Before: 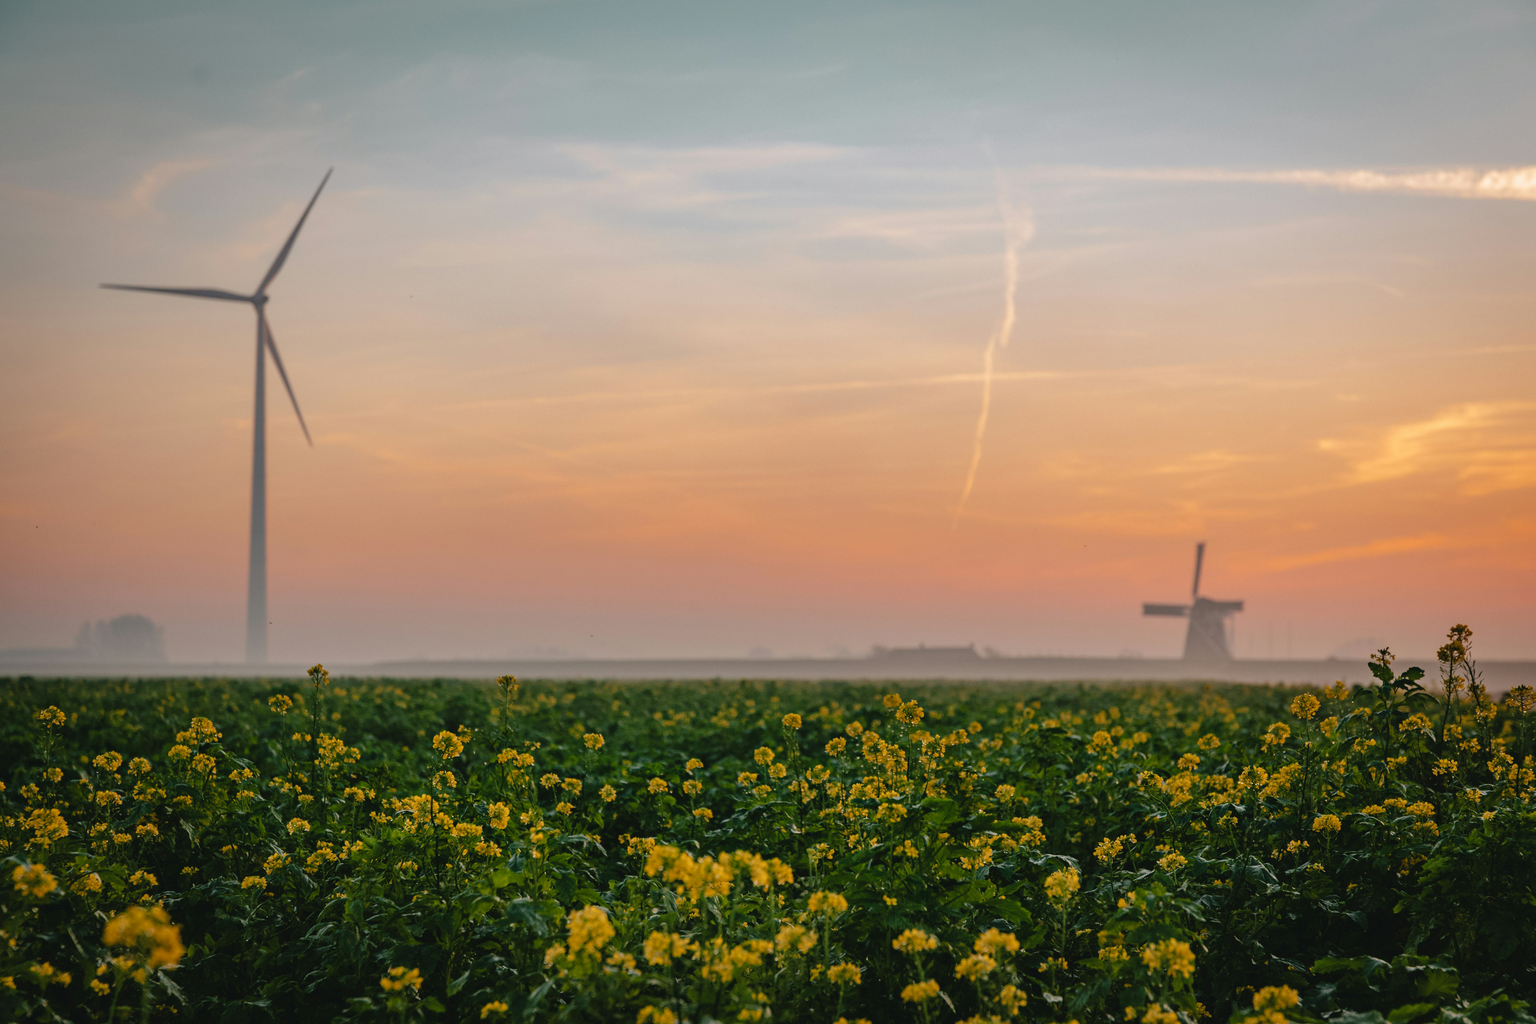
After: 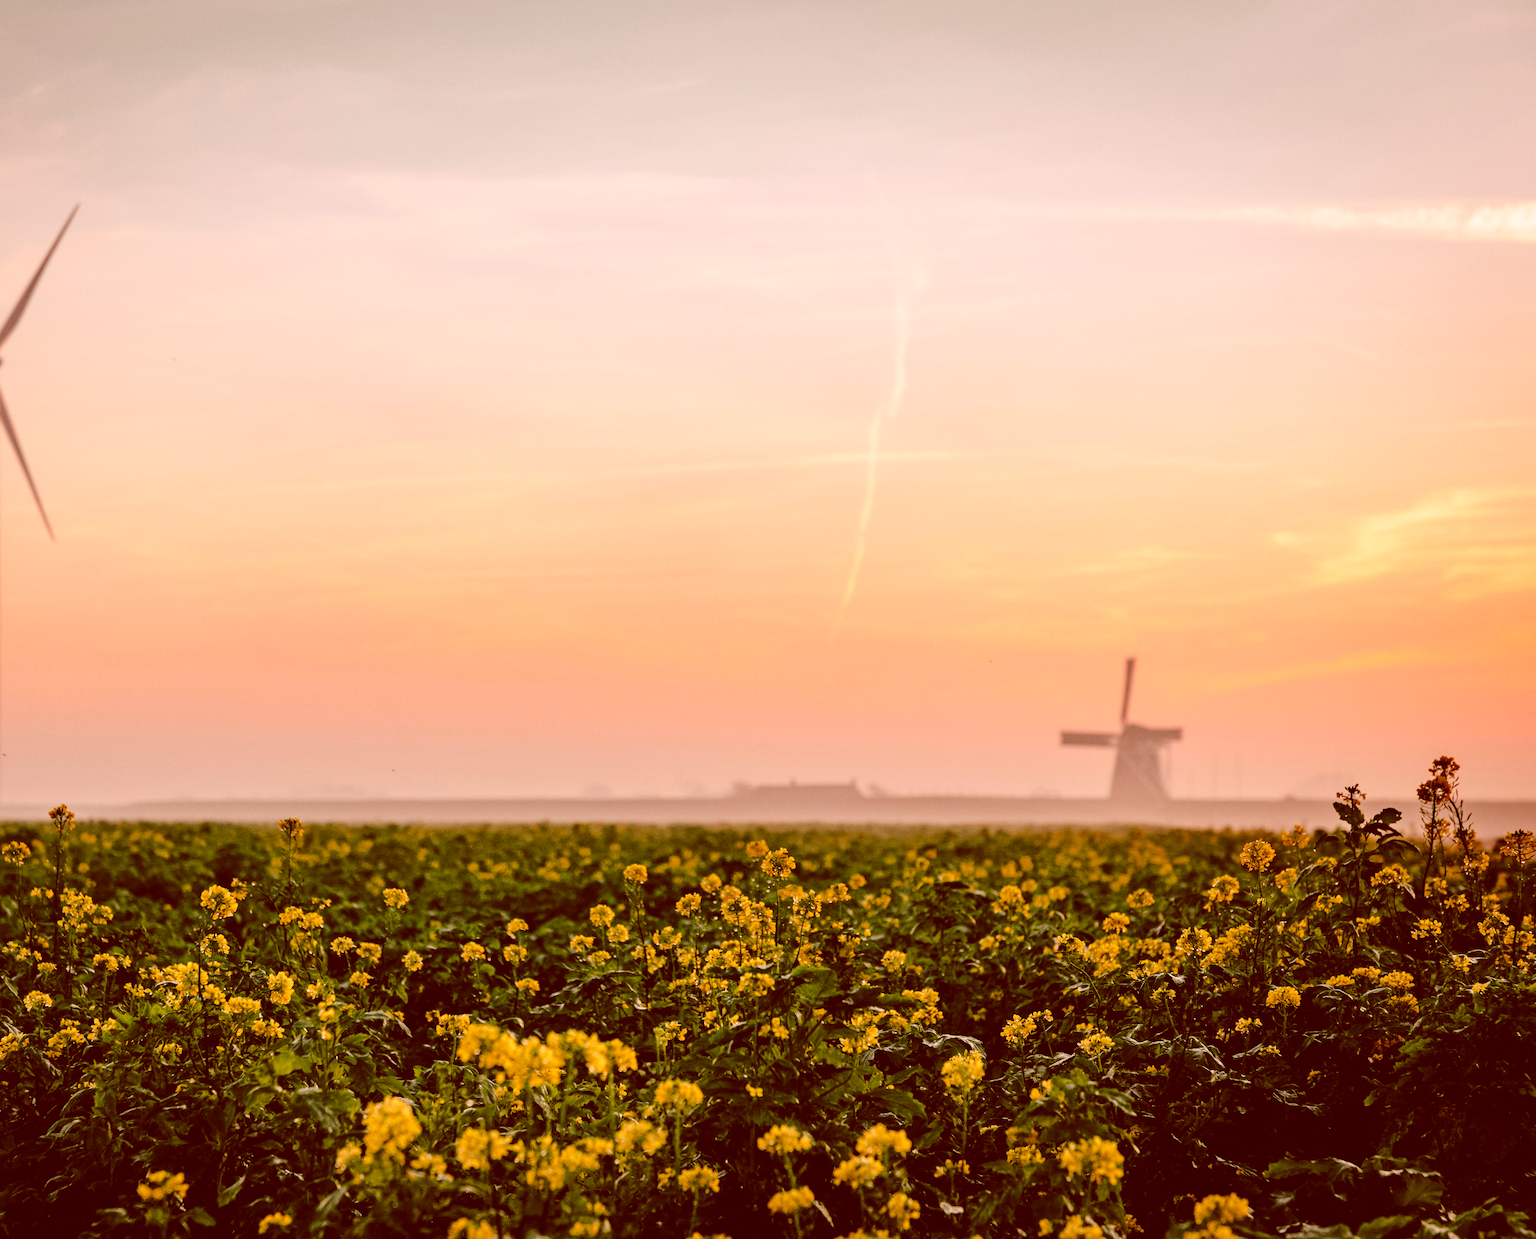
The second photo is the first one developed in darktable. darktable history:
tone equalizer: edges refinement/feathering 500, mask exposure compensation -1.57 EV, preserve details guided filter
color correction: highlights a* 9.33, highlights b* 8.83, shadows a* 39.32, shadows b* 39.2, saturation 0.814
crop: left 17.418%, bottom 0.05%
base curve: curves: ch0 [(0, 0) (0.028, 0.03) (0.121, 0.232) (0.46, 0.748) (0.859, 0.968) (1, 1)], preserve colors none
